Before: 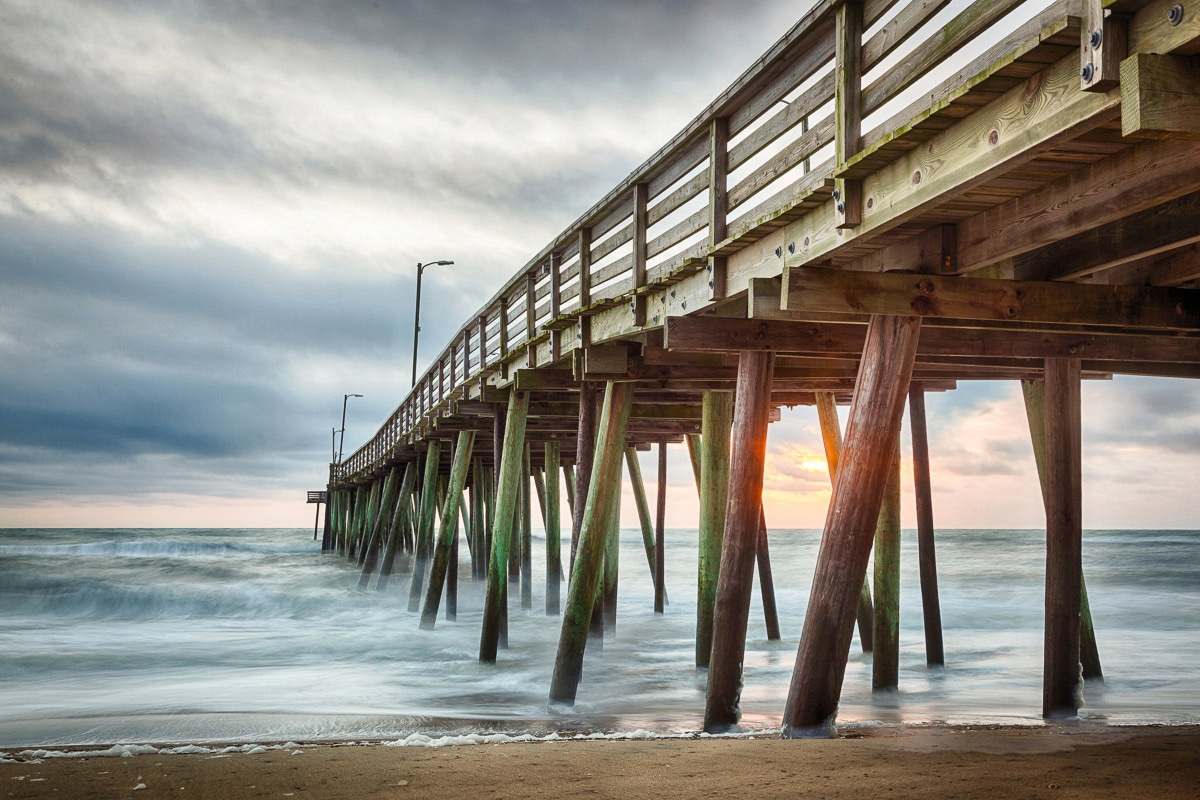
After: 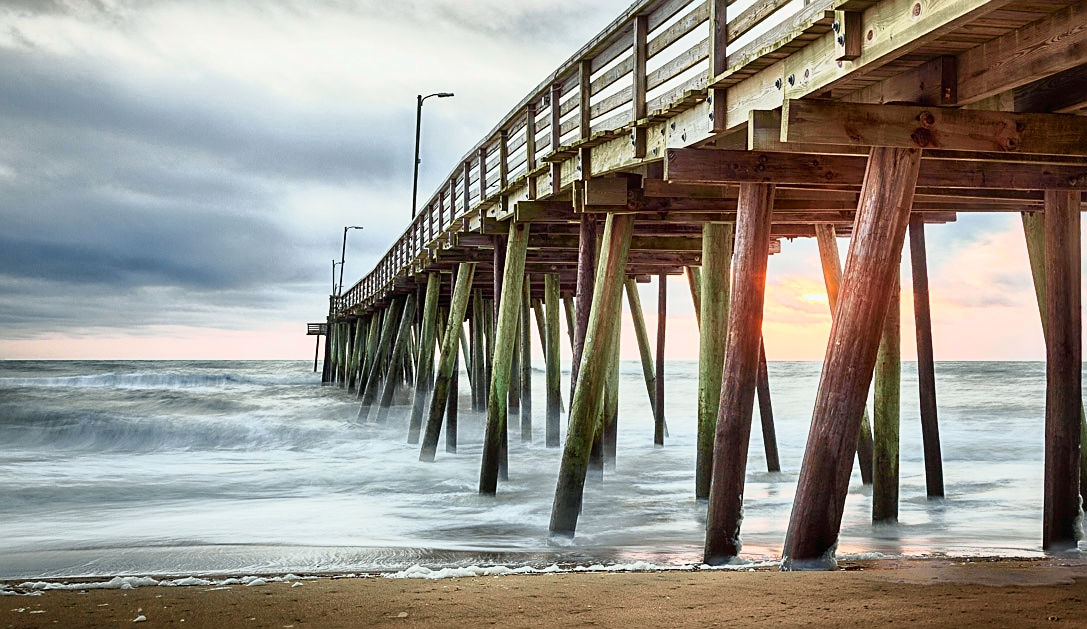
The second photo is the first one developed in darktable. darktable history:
tone curve: curves: ch0 [(0, 0) (0.105, 0.068) (0.181, 0.185) (0.28, 0.291) (0.384, 0.404) (0.485, 0.531) (0.638, 0.681) (0.795, 0.879) (1, 0.977)]; ch1 [(0, 0) (0.161, 0.092) (0.35, 0.33) (0.379, 0.401) (0.456, 0.469) (0.504, 0.5) (0.512, 0.514) (0.58, 0.597) (0.635, 0.646) (1, 1)]; ch2 [(0, 0) (0.371, 0.362) (0.437, 0.437) (0.5, 0.5) (0.53, 0.523) (0.56, 0.58) (0.622, 0.606) (1, 1)], color space Lab, independent channels, preserve colors none
sharpen: on, module defaults
crop: top 21.118%, right 9.375%, bottom 0.246%
